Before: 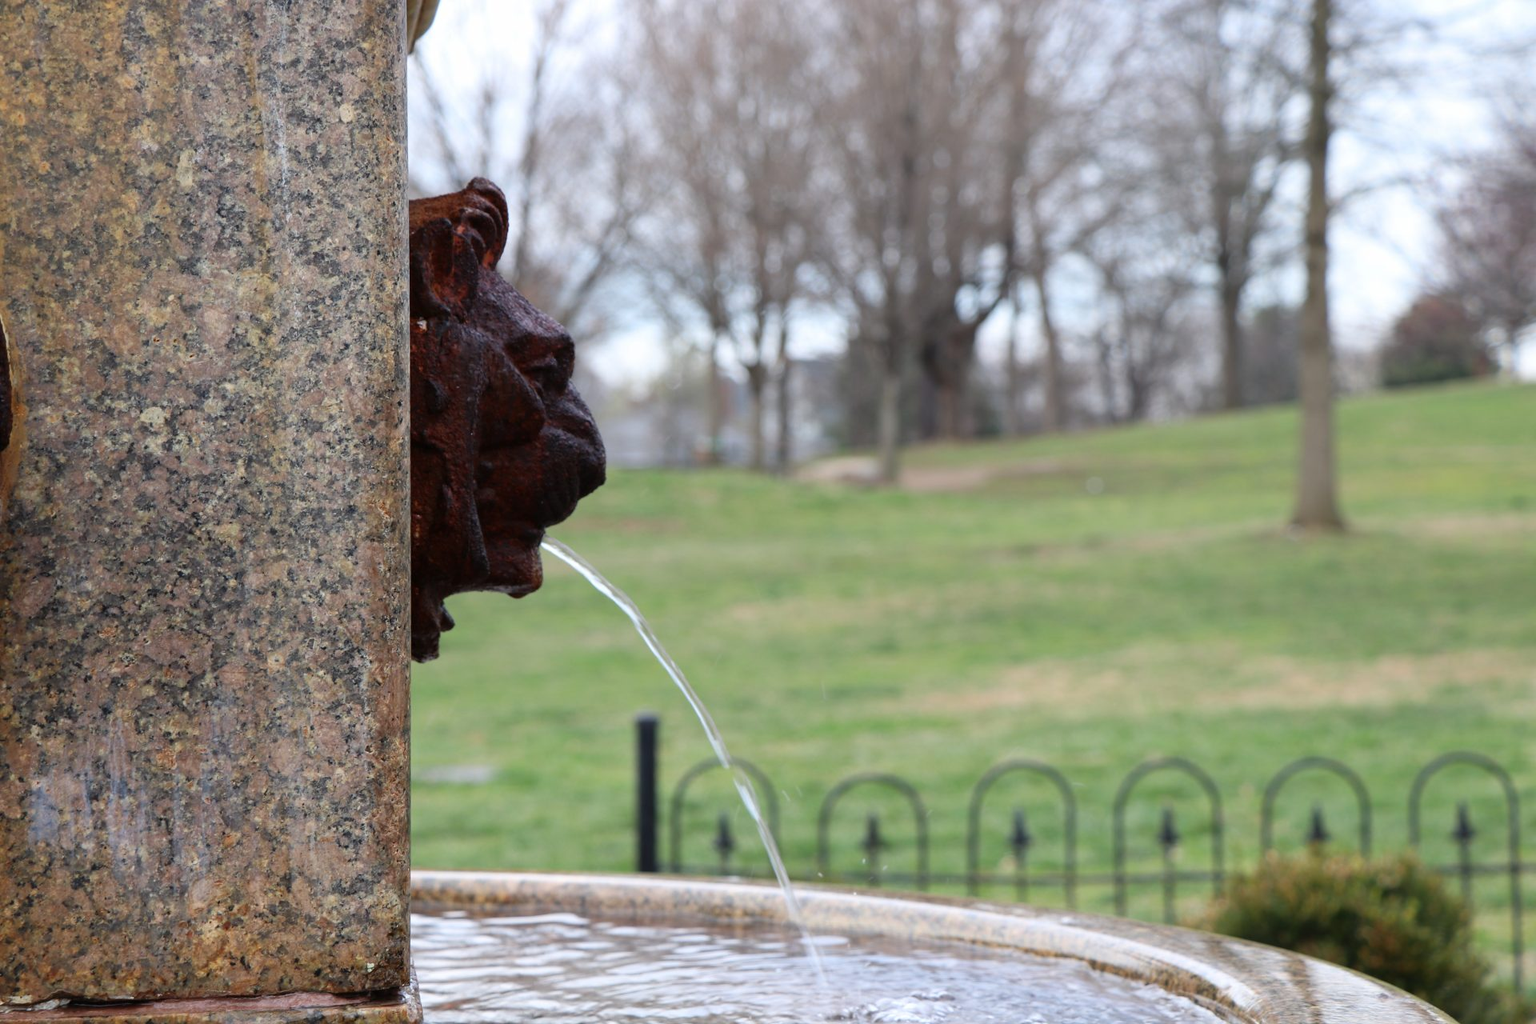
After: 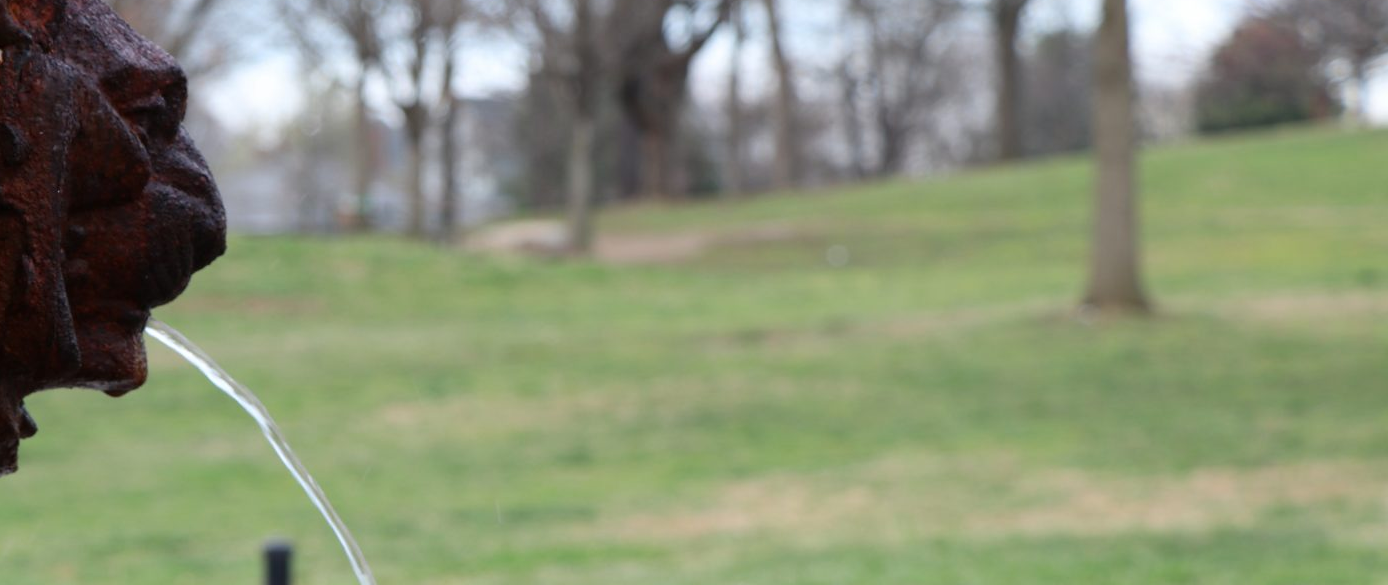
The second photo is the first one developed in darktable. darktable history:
crop and rotate: left 27.704%, top 27.435%, bottom 26.848%
